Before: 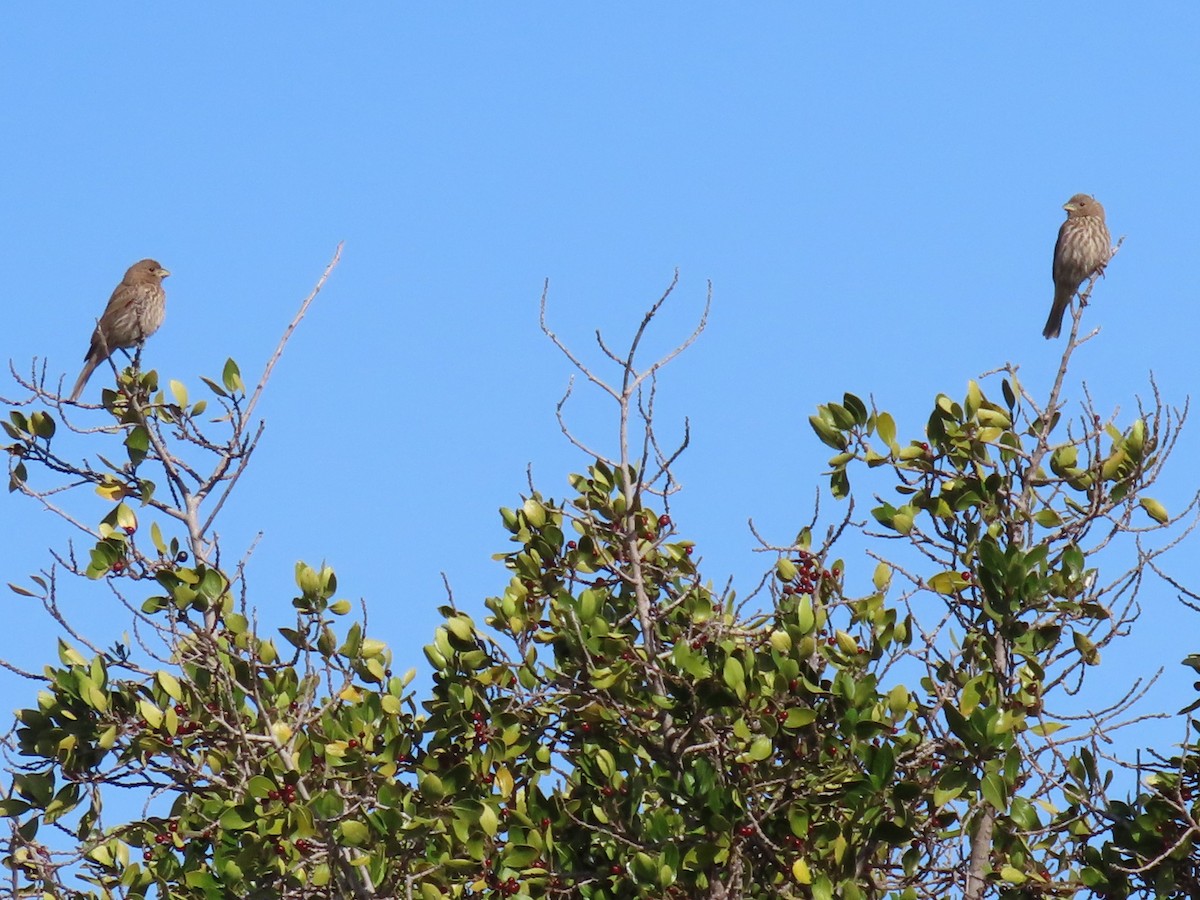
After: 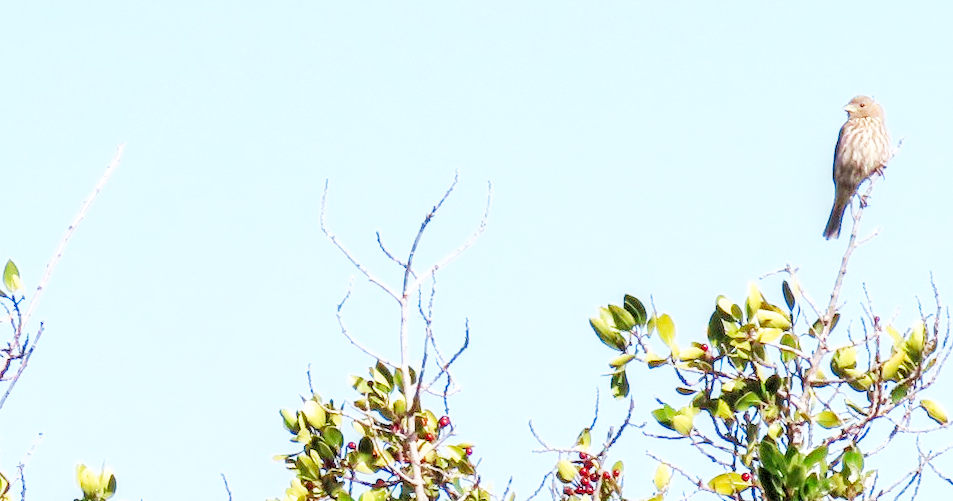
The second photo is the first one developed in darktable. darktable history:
tone equalizer: on, module defaults
rgb levels: preserve colors sum RGB, levels [[0.038, 0.433, 0.934], [0, 0.5, 1], [0, 0.5, 1]]
crop: left 18.38%, top 11.092%, right 2.134%, bottom 33.217%
base curve: curves: ch0 [(0, 0) (0.007, 0.004) (0.027, 0.03) (0.046, 0.07) (0.207, 0.54) (0.442, 0.872) (0.673, 0.972) (1, 1)], preserve colors none
local contrast: highlights 35%, detail 135%
exposure: black level correction -0.002, exposure 0.54 EV, compensate highlight preservation false
